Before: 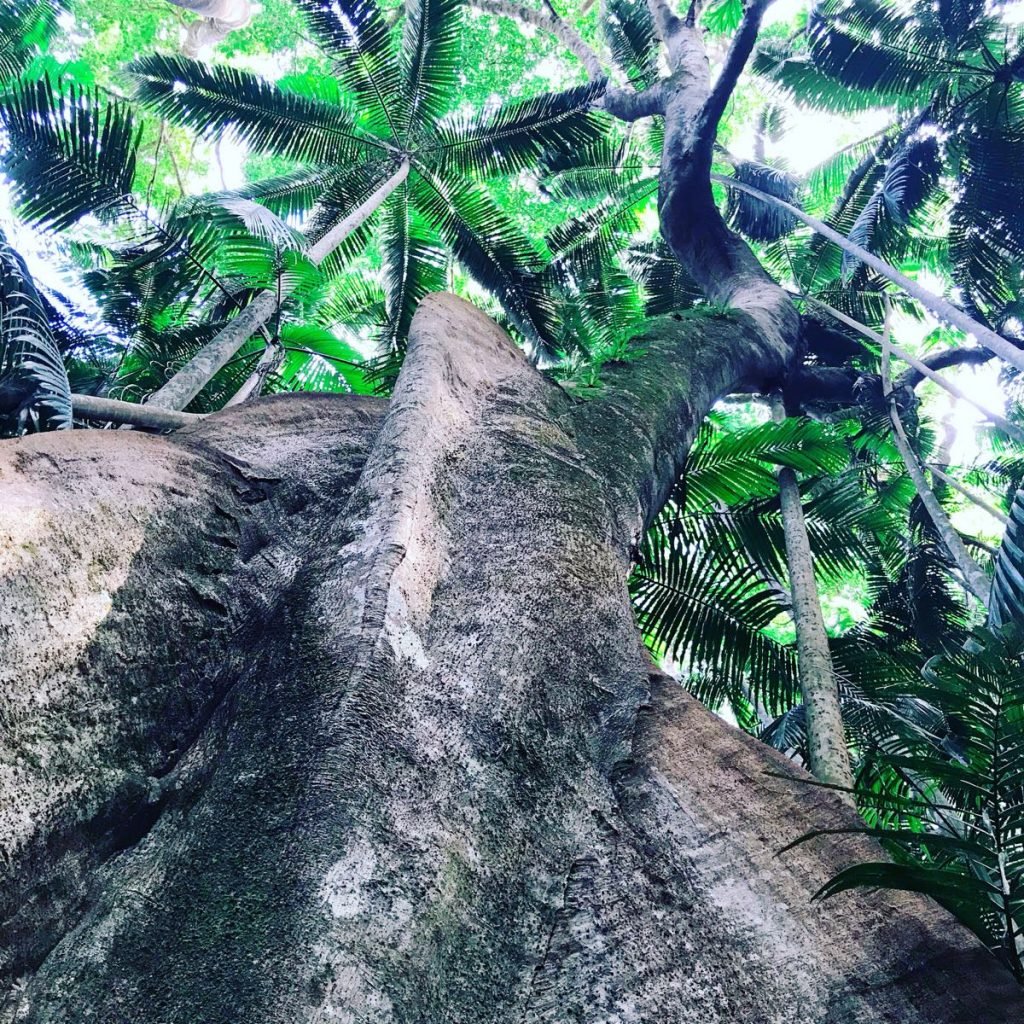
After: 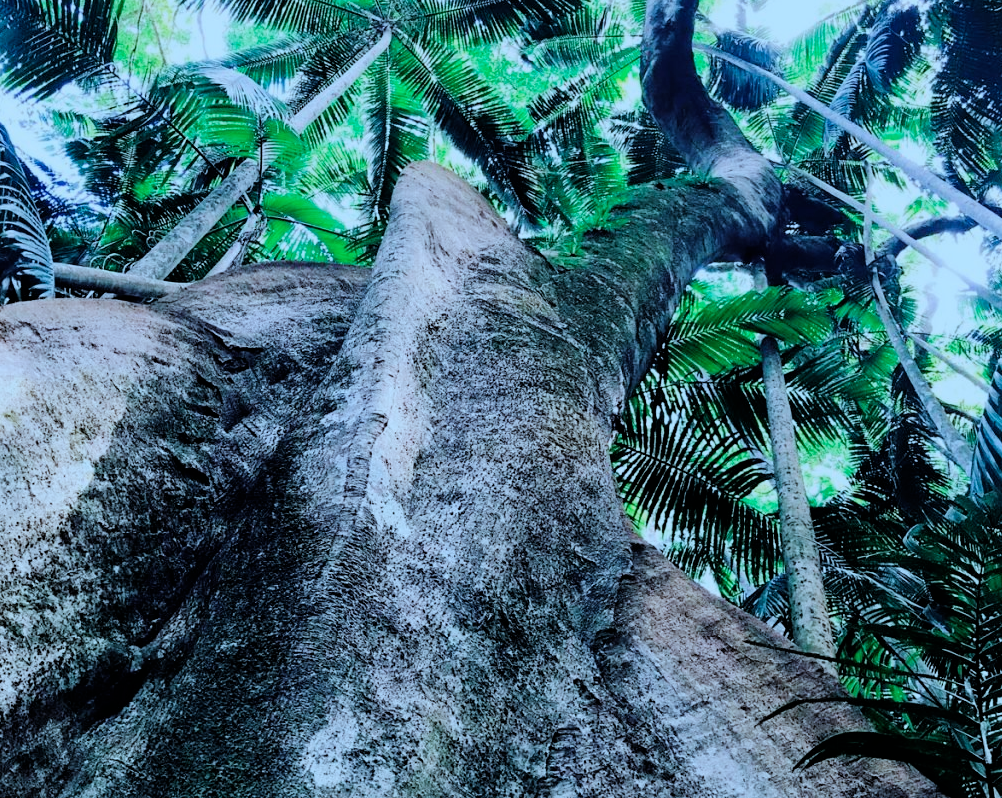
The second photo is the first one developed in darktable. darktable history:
color correction: highlights a* -9.73, highlights b* -21.22
filmic rgb: black relative exposure -5 EV, hardness 2.88, contrast 1.1
crop and rotate: left 1.814%, top 12.818%, right 0.25%, bottom 9.225%
